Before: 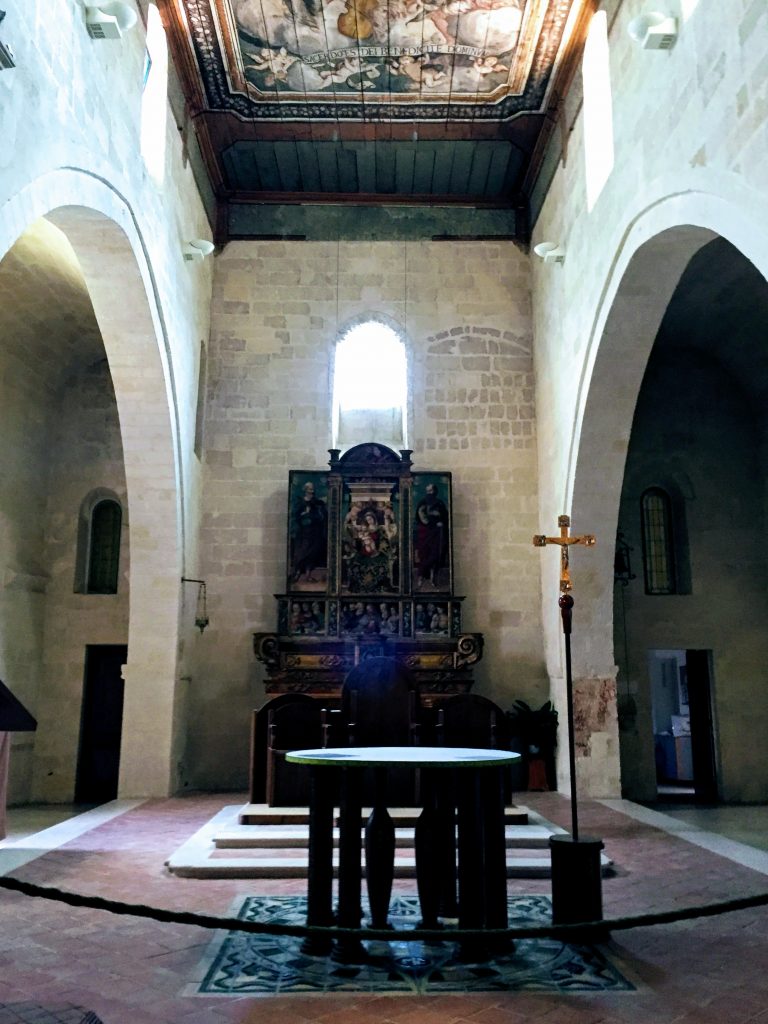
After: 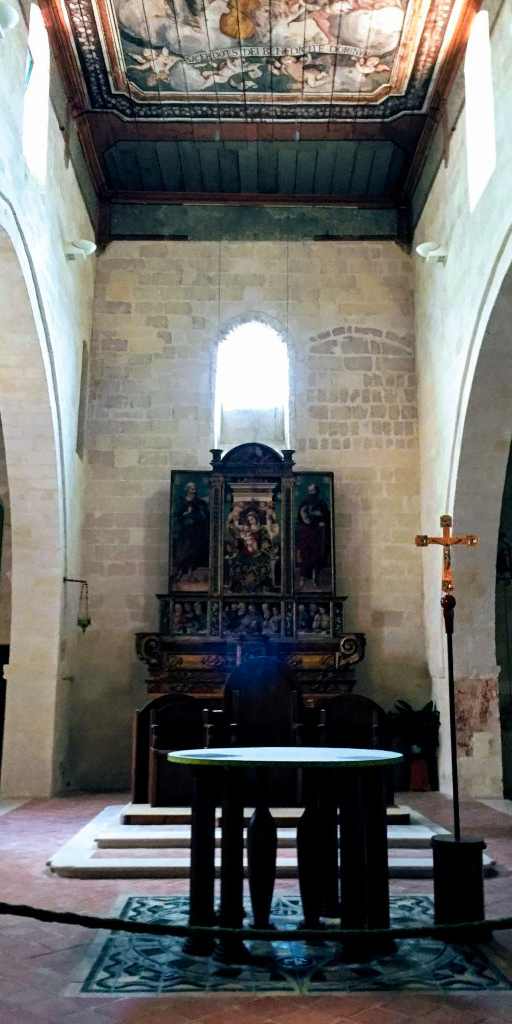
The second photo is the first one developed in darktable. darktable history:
crop and rotate: left 15.446%, right 17.836%
color zones: curves: ch1 [(0.235, 0.558) (0.75, 0.5)]; ch2 [(0.25, 0.462) (0.749, 0.457)], mix 40.67%
